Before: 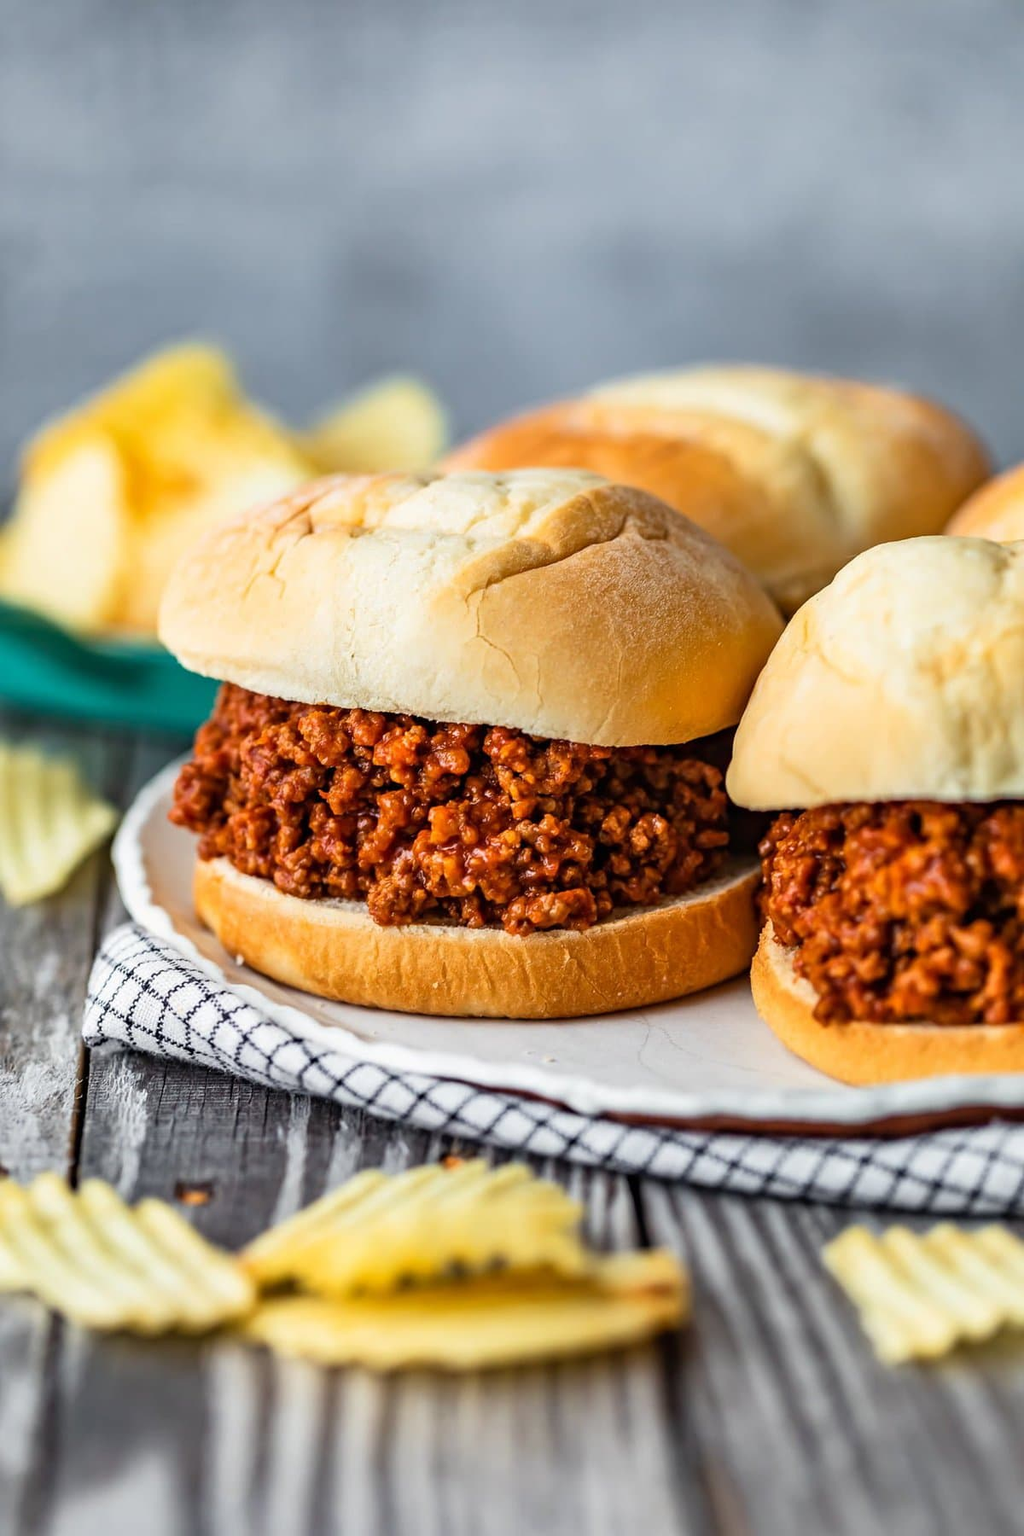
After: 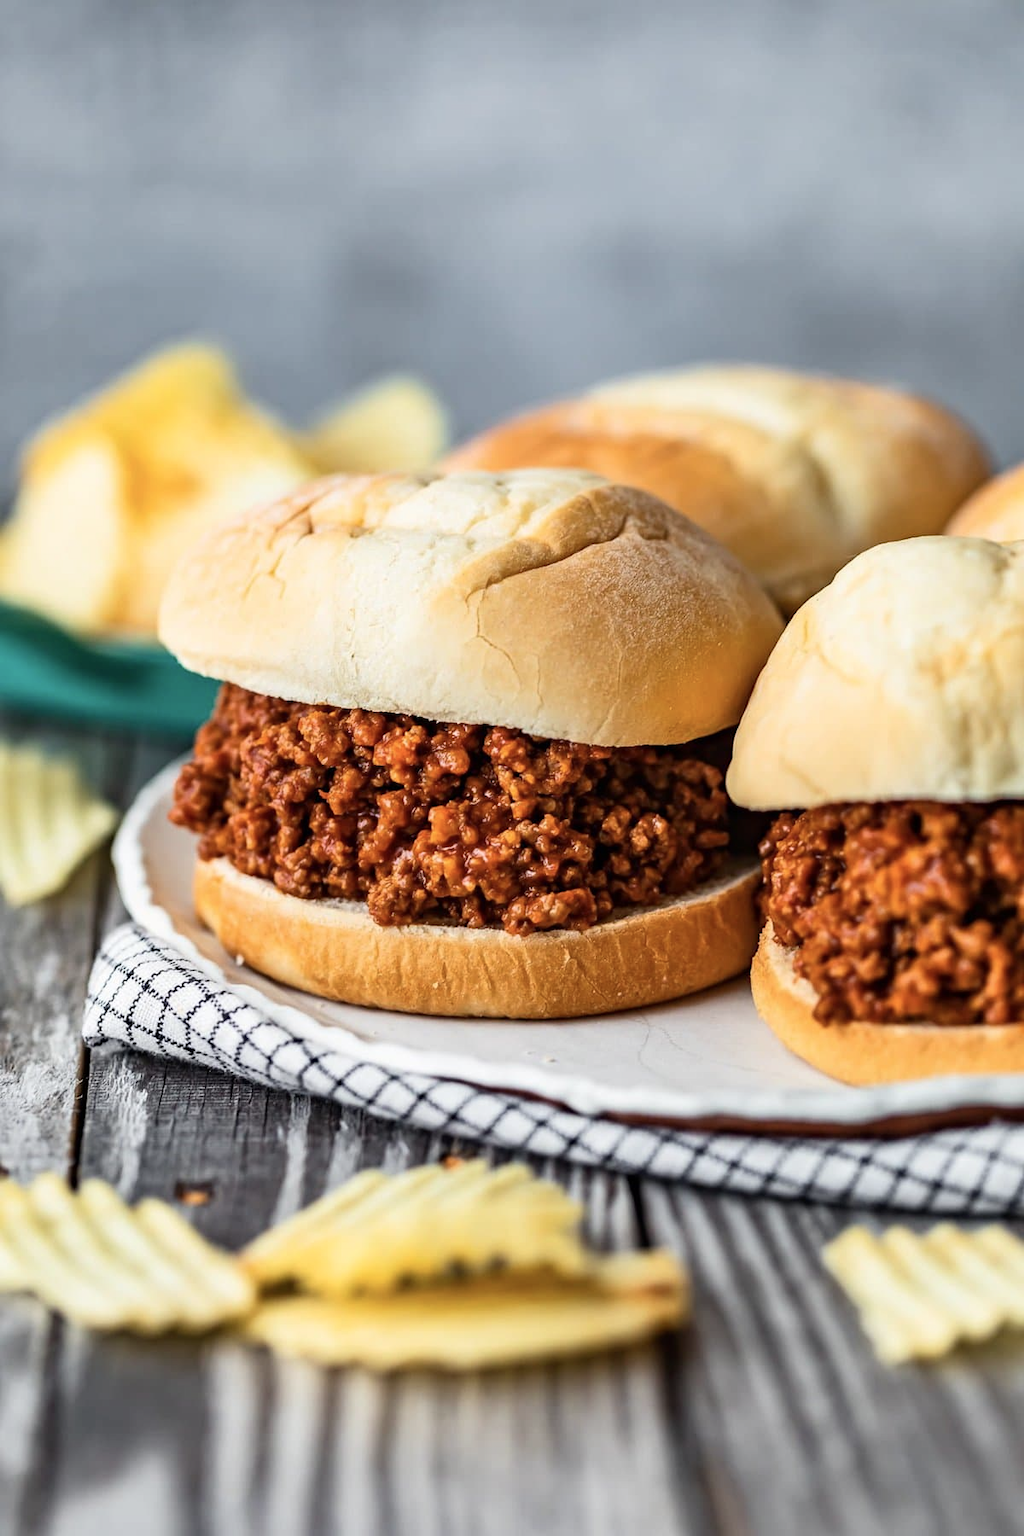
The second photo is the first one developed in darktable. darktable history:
contrast brightness saturation: contrast 0.108, saturation -0.168
base curve: curves: ch0 [(0, 0) (0.297, 0.298) (1, 1)], preserve colors none
